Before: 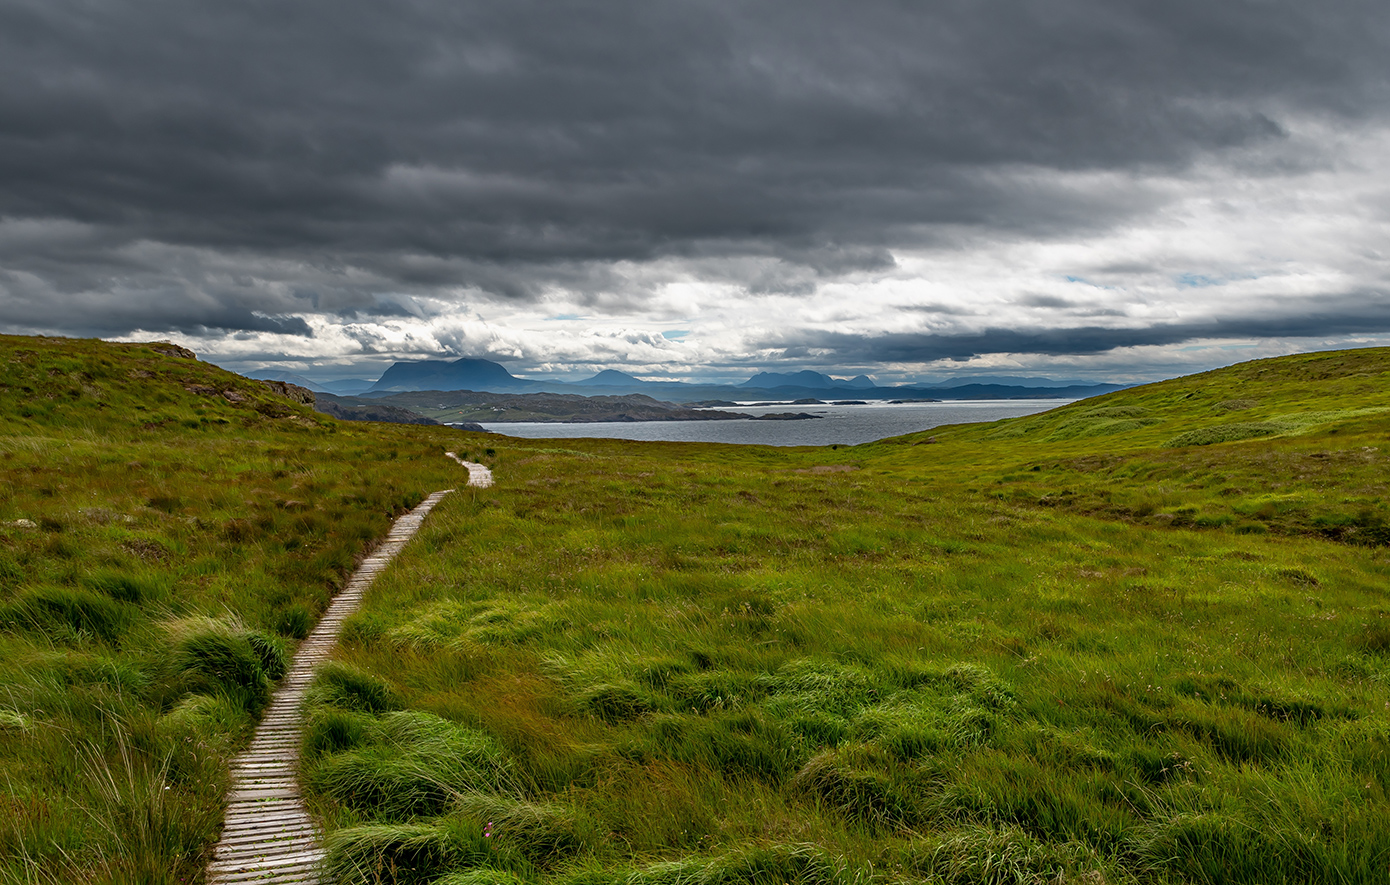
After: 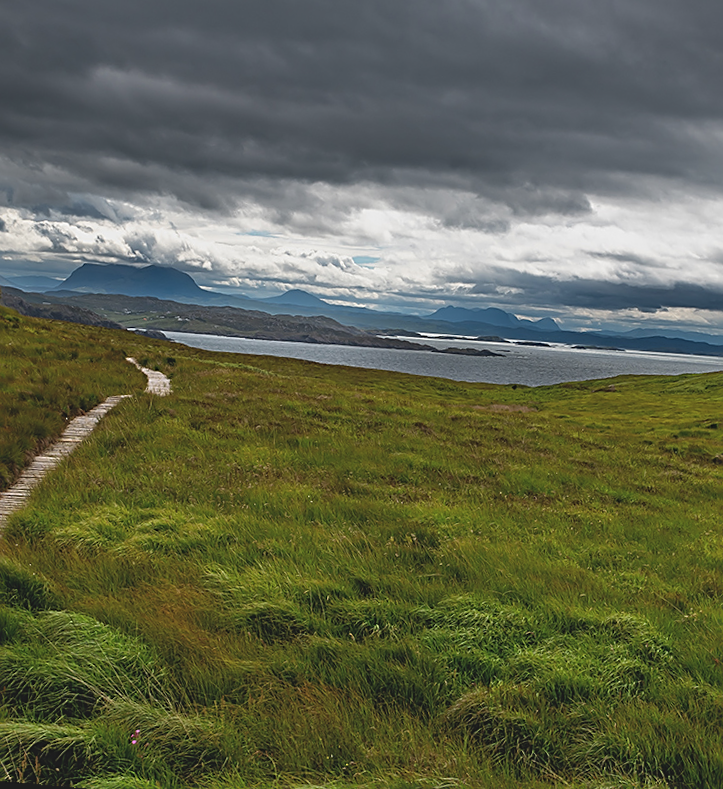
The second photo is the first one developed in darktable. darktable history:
rotate and perspective: rotation 5.12°, automatic cropping off
crop and rotate: angle 0.02°, left 24.353%, top 13.219%, right 26.156%, bottom 8.224%
sharpen: on, module defaults
exposure: black level correction -0.014, exposure -0.193 EV, compensate highlight preservation false
